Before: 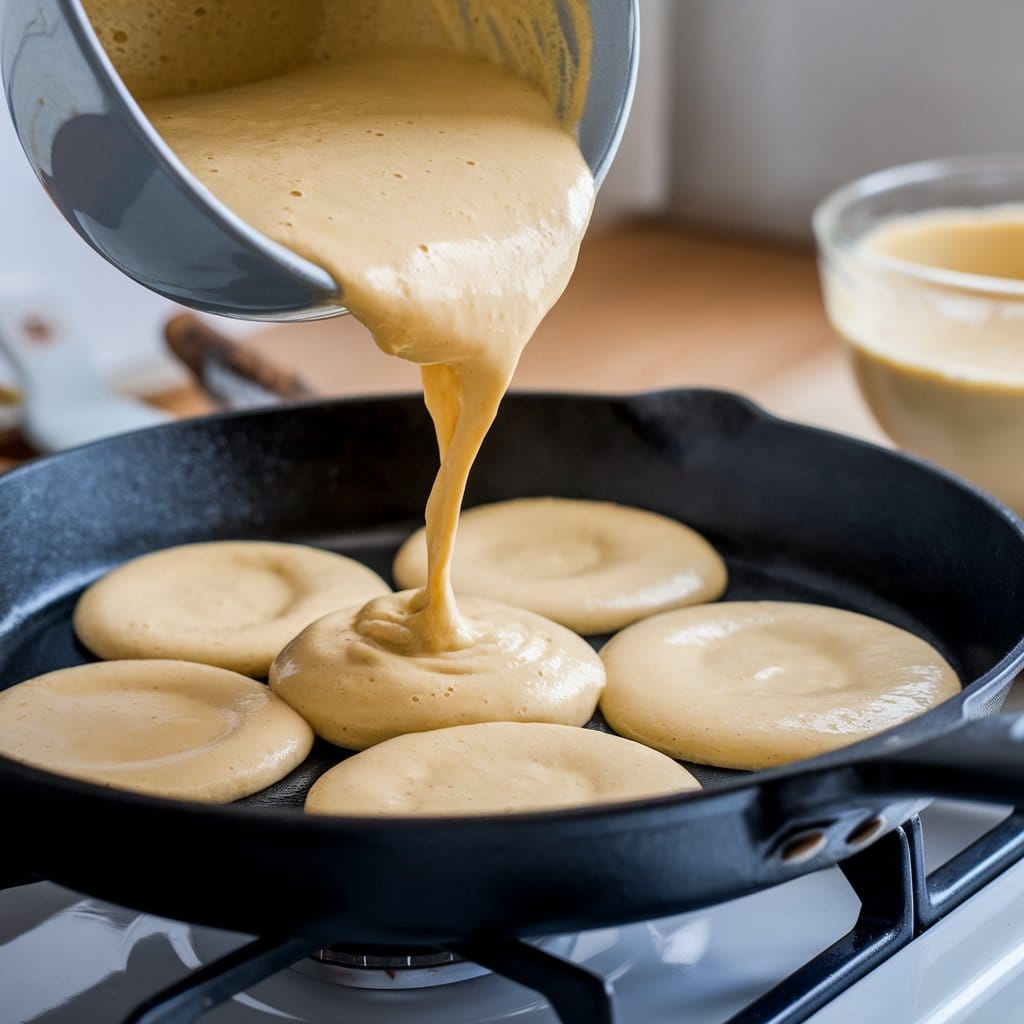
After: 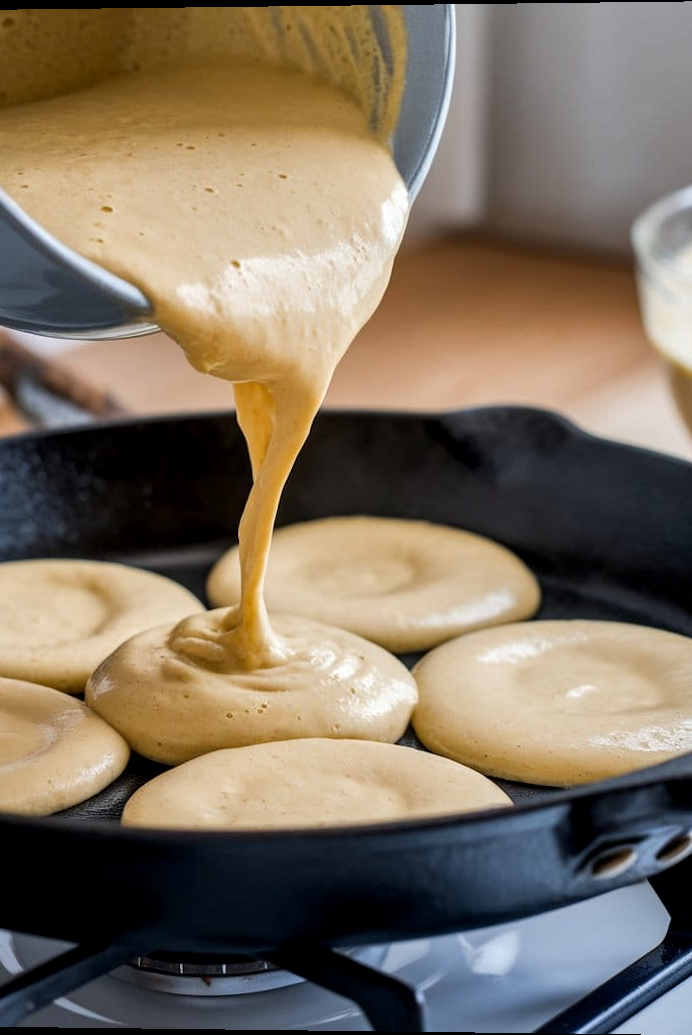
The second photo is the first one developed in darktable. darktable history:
exposure: exposure 0.014 EV, compensate highlight preservation false
rotate and perspective: lens shift (vertical) 0.048, lens shift (horizontal) -0.024, automatic cropping off
local contrast: highlights 100%, shadows 100%, detail 120%, midtone range 0.2
crop and rotate: left 18.442%, right 15.508%
shadows and highlights: shadows 20.91, highlights -82.73, soften with gaussian
